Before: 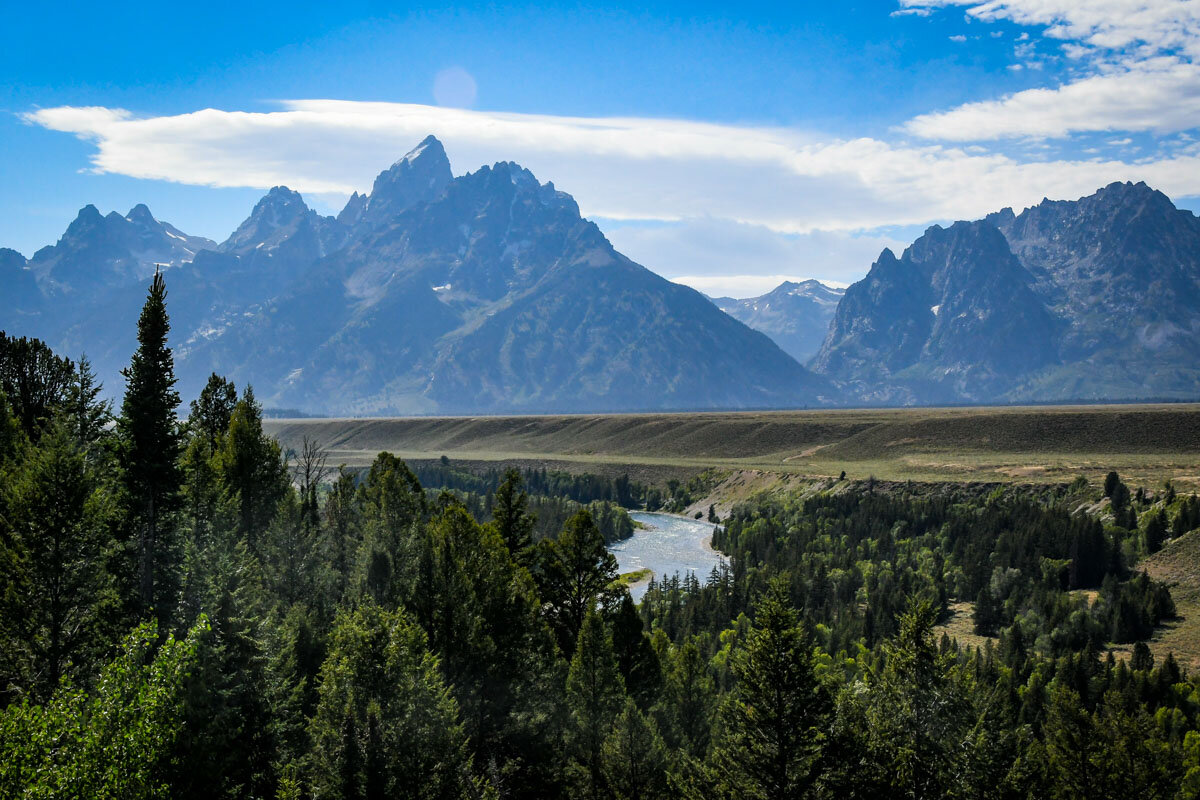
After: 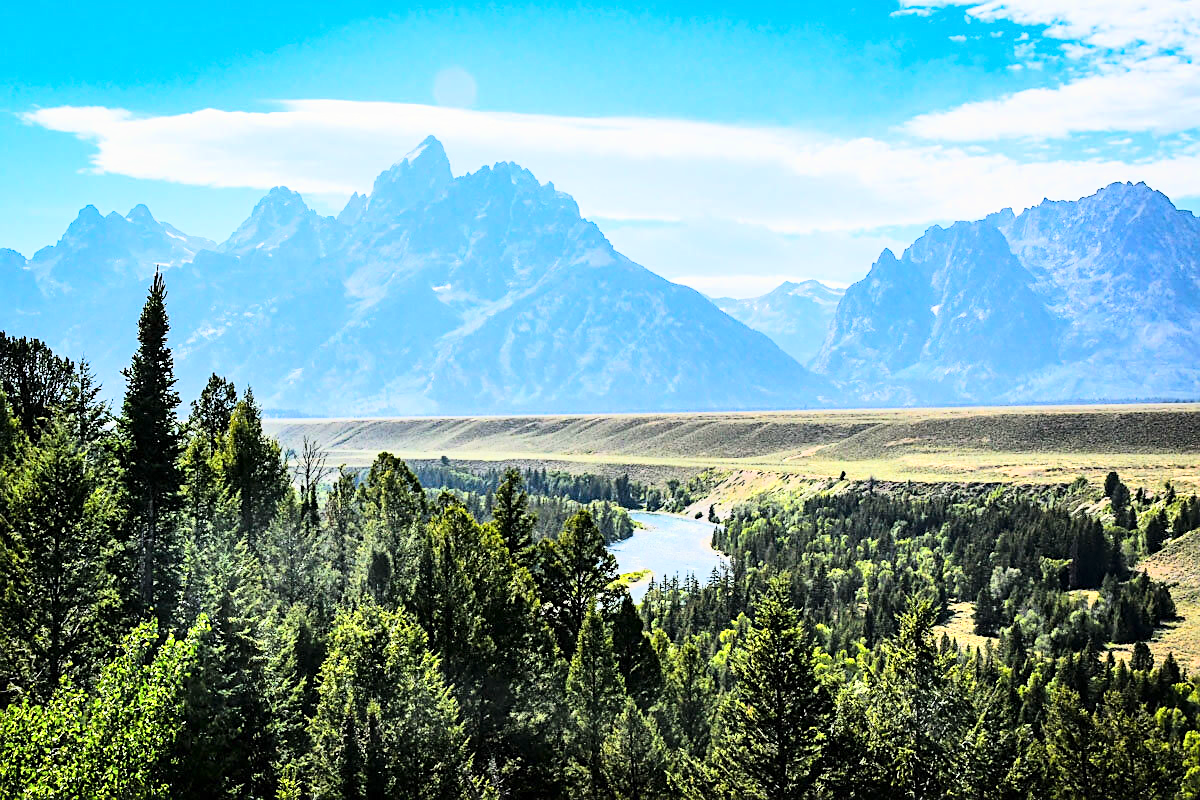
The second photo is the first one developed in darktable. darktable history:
sharpen: on, module defaults
exposure: exposure -0.072 EV
tone curve: curves: ch0 [(0, 0) (0.417, 0.851) (1, 1)]
